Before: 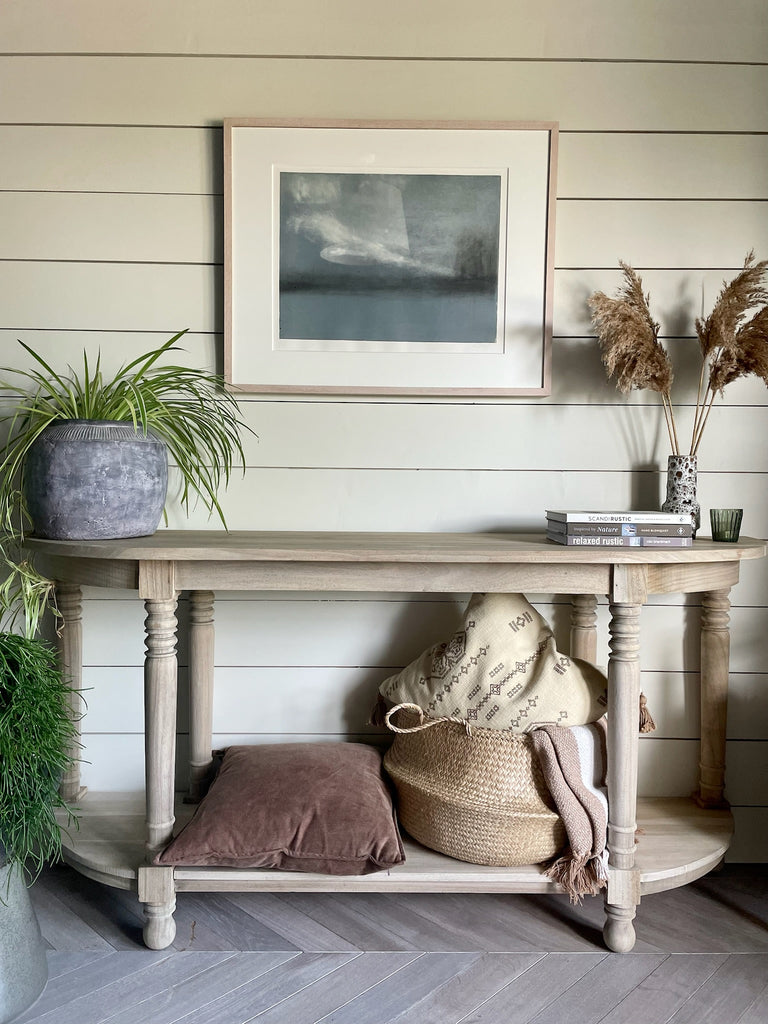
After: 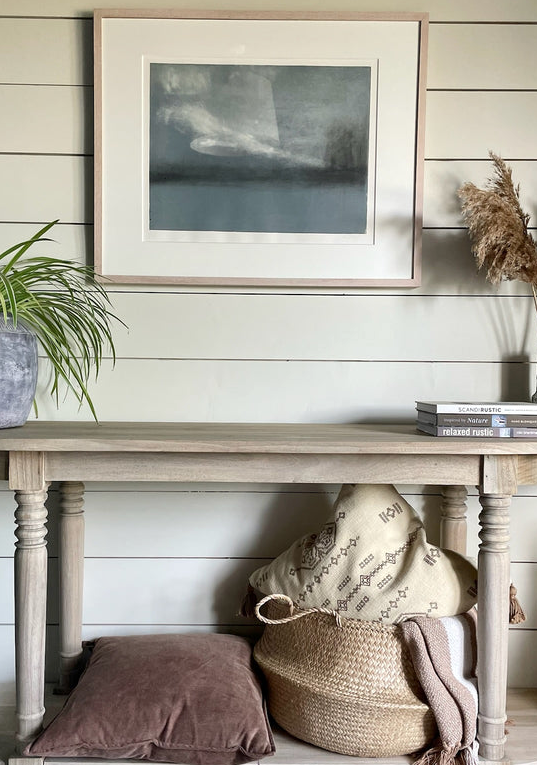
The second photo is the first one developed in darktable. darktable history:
exposure: black level correction 0, compensate exposure bias true, compensate highlight preservation false
local contrast: mode bilateral grid, contrast 100, coarseness 100, detail 108%, midtone range 0.2
crop and rotate: left 17.046%, top 10.659%, right 12.989%, bottom 14.553%
